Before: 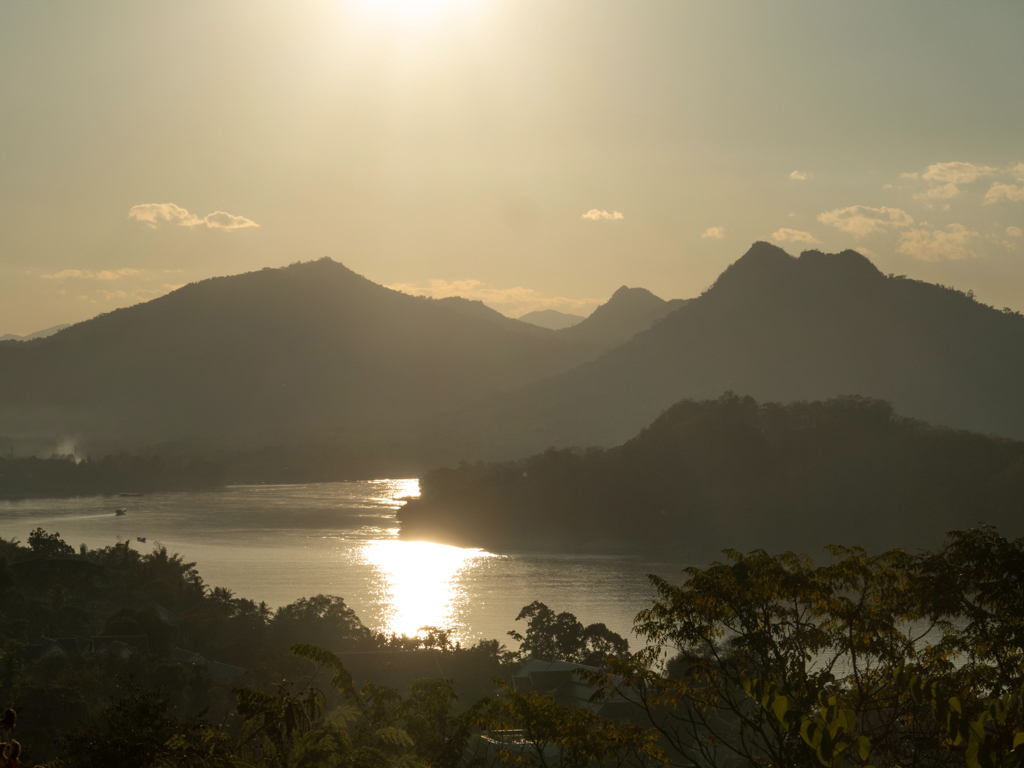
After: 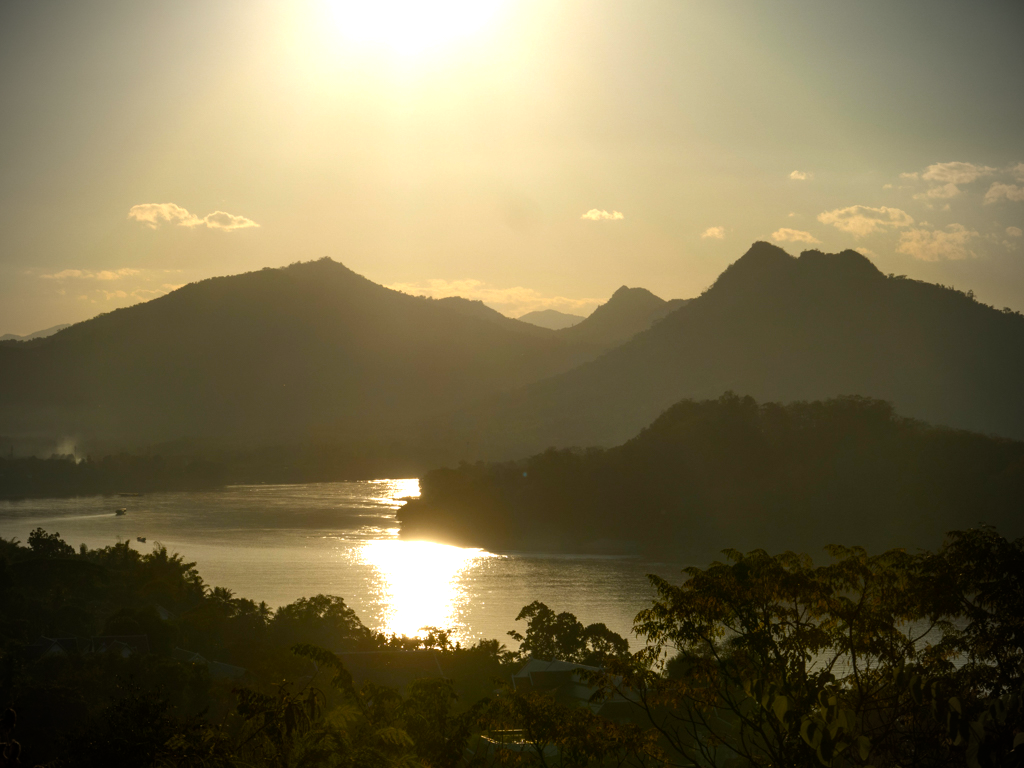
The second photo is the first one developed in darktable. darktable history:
color balance rgb: linear chroma grading › global chroma 8.905%, perceptual saturation grading › global saturation 20%, perceptual saturation grading › highlights -25.208%, perceptual saturation grading › shadows 49.998%, perceptual brilliance grading › global brilliance 14.279%, perceptual brilliance grading › shadows -34.862%, global vibrance 14.303%
vignetting: brightness -0.827
